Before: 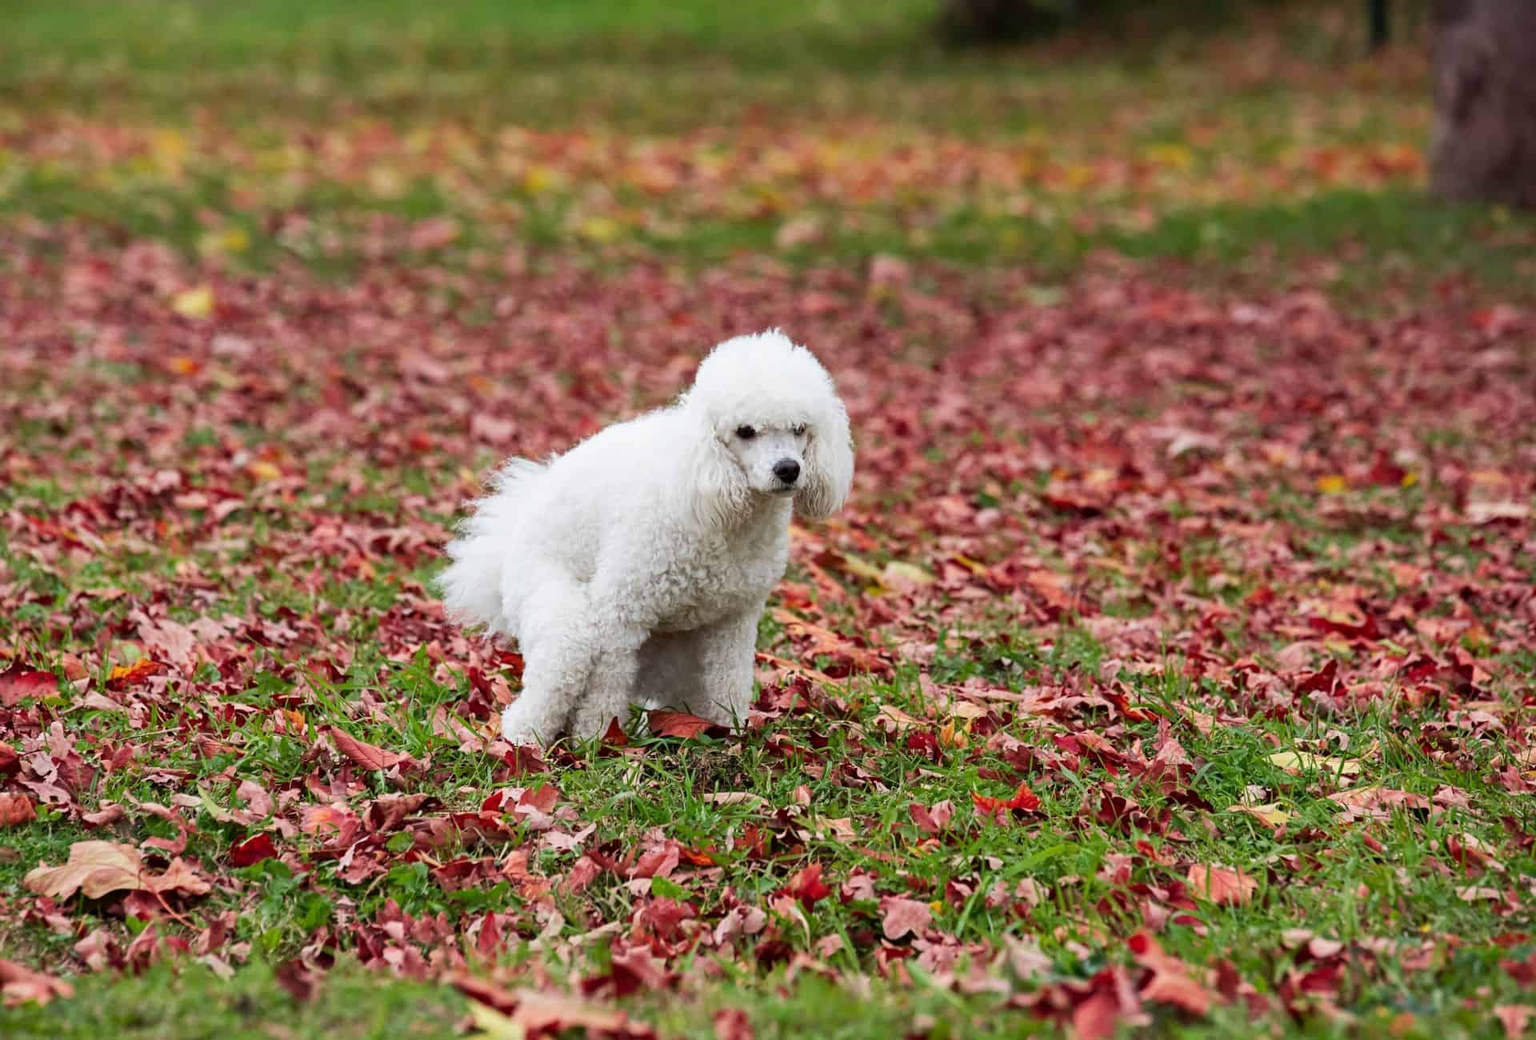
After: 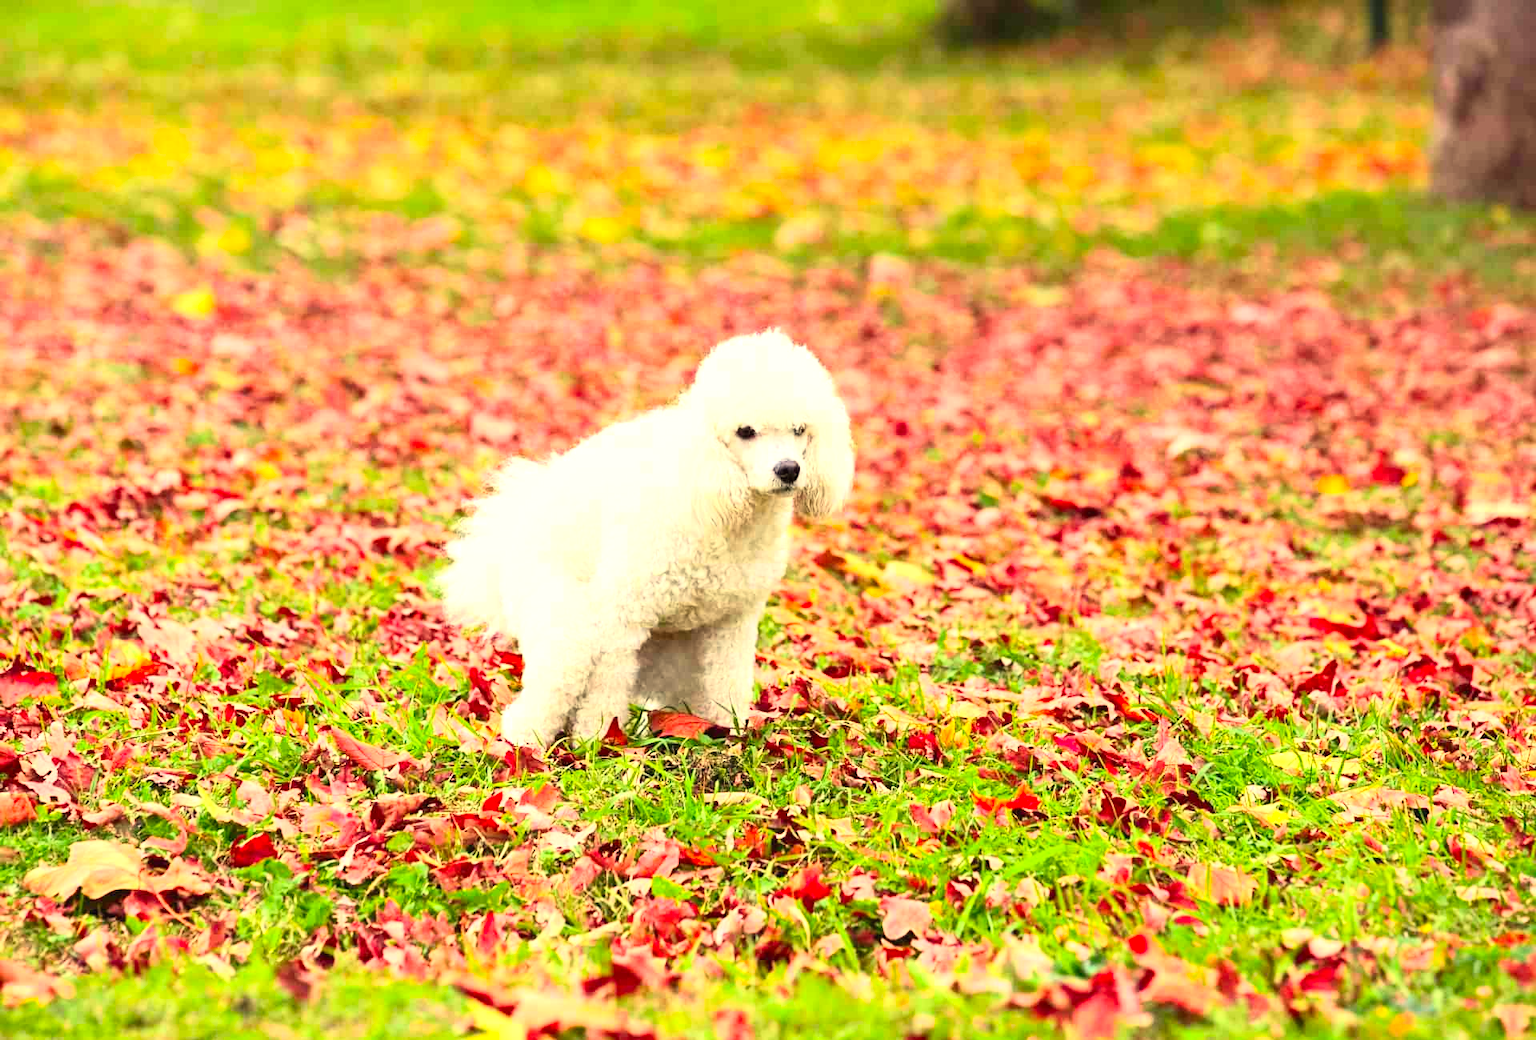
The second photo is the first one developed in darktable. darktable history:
color correction: highlights a* 2.72, highlights b* 22.8
contrast brightness saturation: contrast 0.24, brightness 0.26, saturation 0.39
exposure: black level correction 0, exposure 1.1 EV, compensate highlight preservation false
